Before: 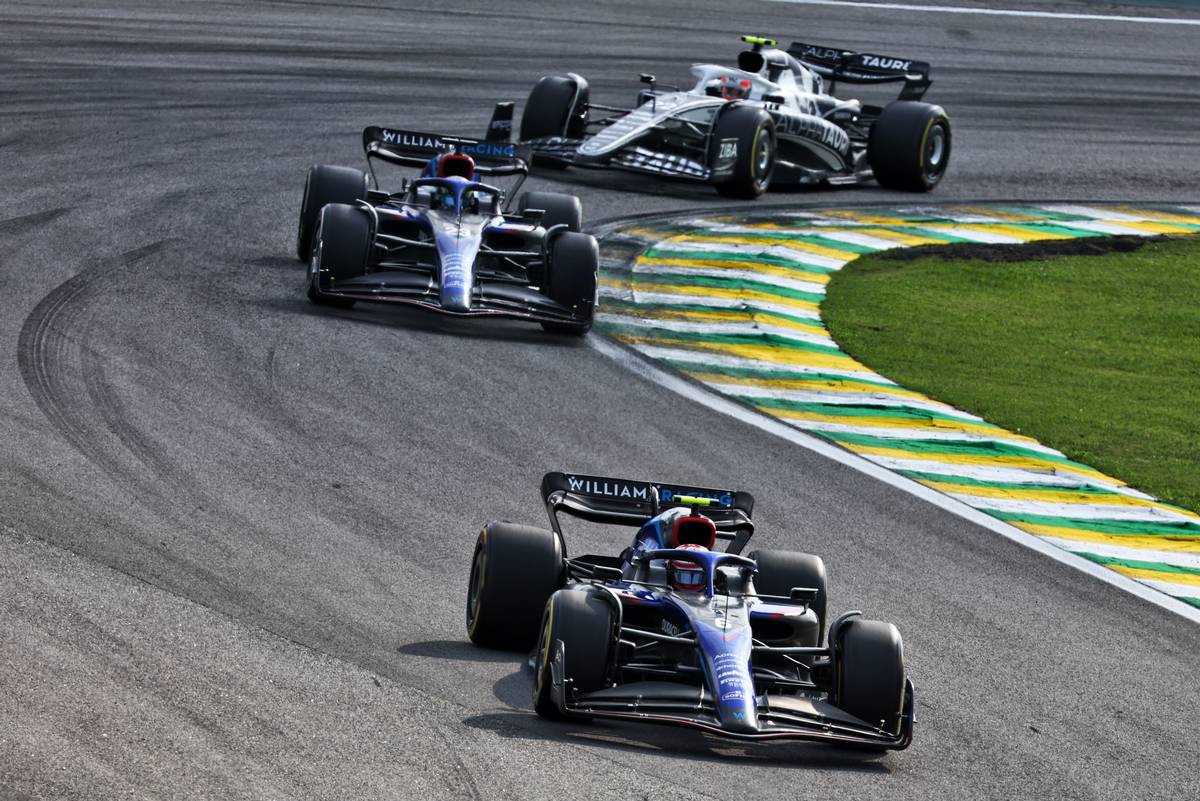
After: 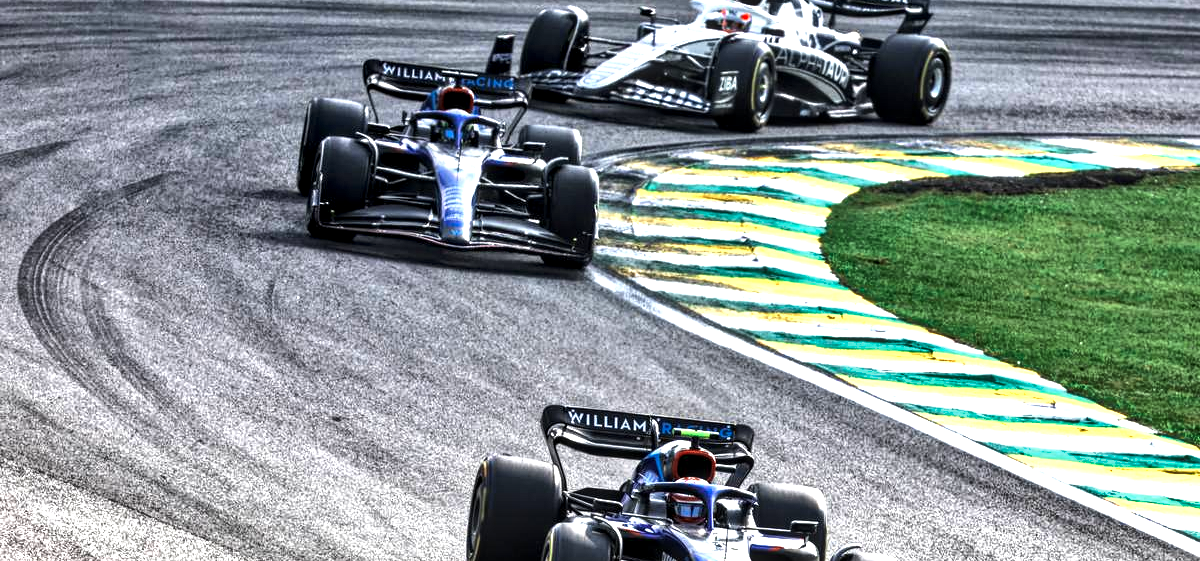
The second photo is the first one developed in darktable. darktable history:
crop and rotate: top 8.369%, bottom 21.544%
tone equalizer: -8 EV -0.746 EV, -7 EV -0.709 EV, -6 EV -0.622 EV, -5 EV -0.371 EV, -3 EV 0.371 EV, -2 EV 0.6 EV, -1 EV 0.69 EV, +0 EV 0.721 EV, edges refinement/feathering 500, mask exposure compensation -1.57 EV, preserve details no
shadows and highlights: shadows 47.69, highlights -41.96, soften with gaussian
color zones: curves: ch0 [(0, 0.5) (0.125, 0.4) (0.25, 0.5) (0.375, 0.4) (0.5, 0.4) (0.625, 0.35) (0.75, 0.35) (0.875, 0.5)]; ch1 [(0, 0.35) (0.125, 0.45) (0.25, 0.35) (0.375, 0.35) (0.5, 0.35) (0.625, 0.35) (0.75, 0.45) (0.875, 0.35)]; ch2 [(0, 0.6) (0.125, 0.5) (0.25, 0.5) (0.375, 0.6) (0.5, 0.6) (0.625, 0.5) (0.75, 0.5) (0.875, 0.5)]
contrast brightness saturation: contrast 0.039, saturation 0.072
local contrast: highlights 24%, detail 150%
exposure: black level correction 0, exposure 1.099 EV, compensate exposure bias true, compensate highlight preservation false
